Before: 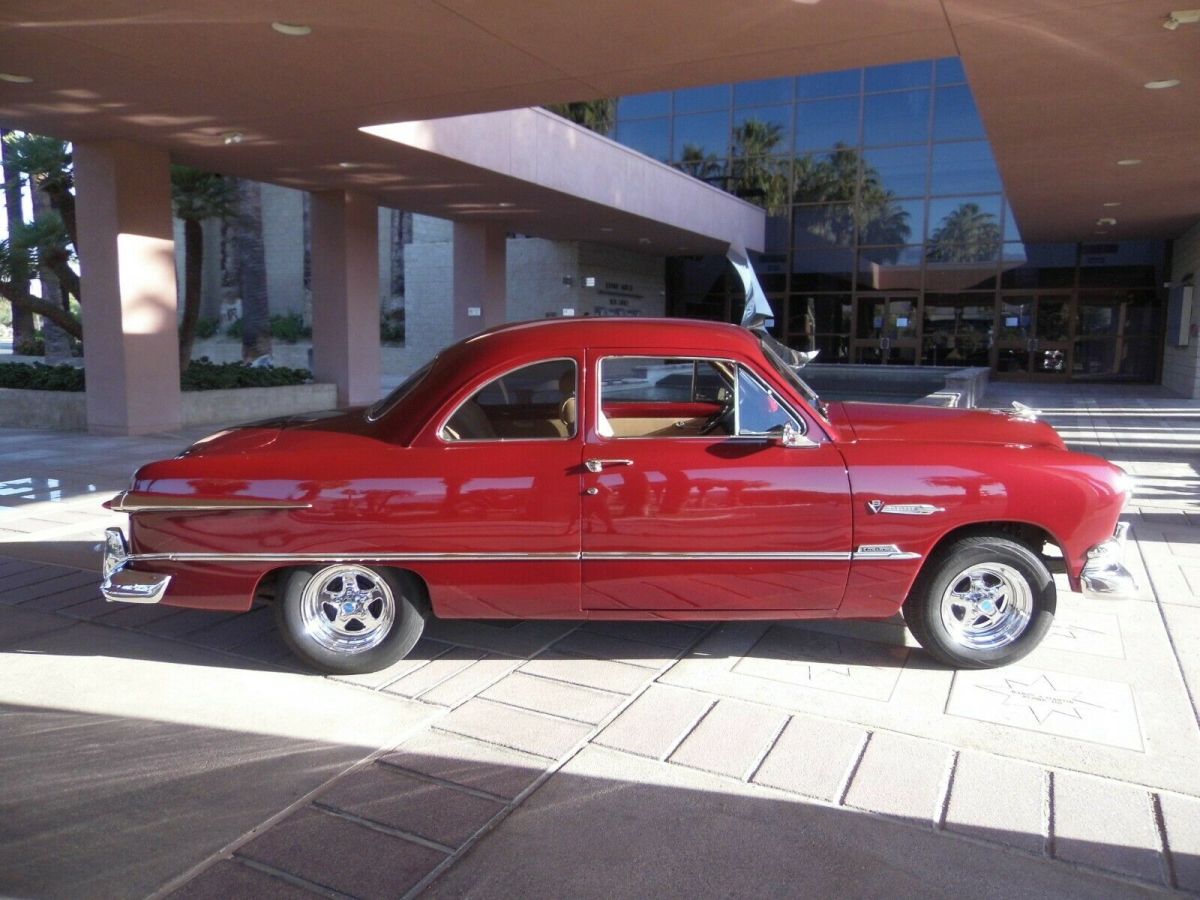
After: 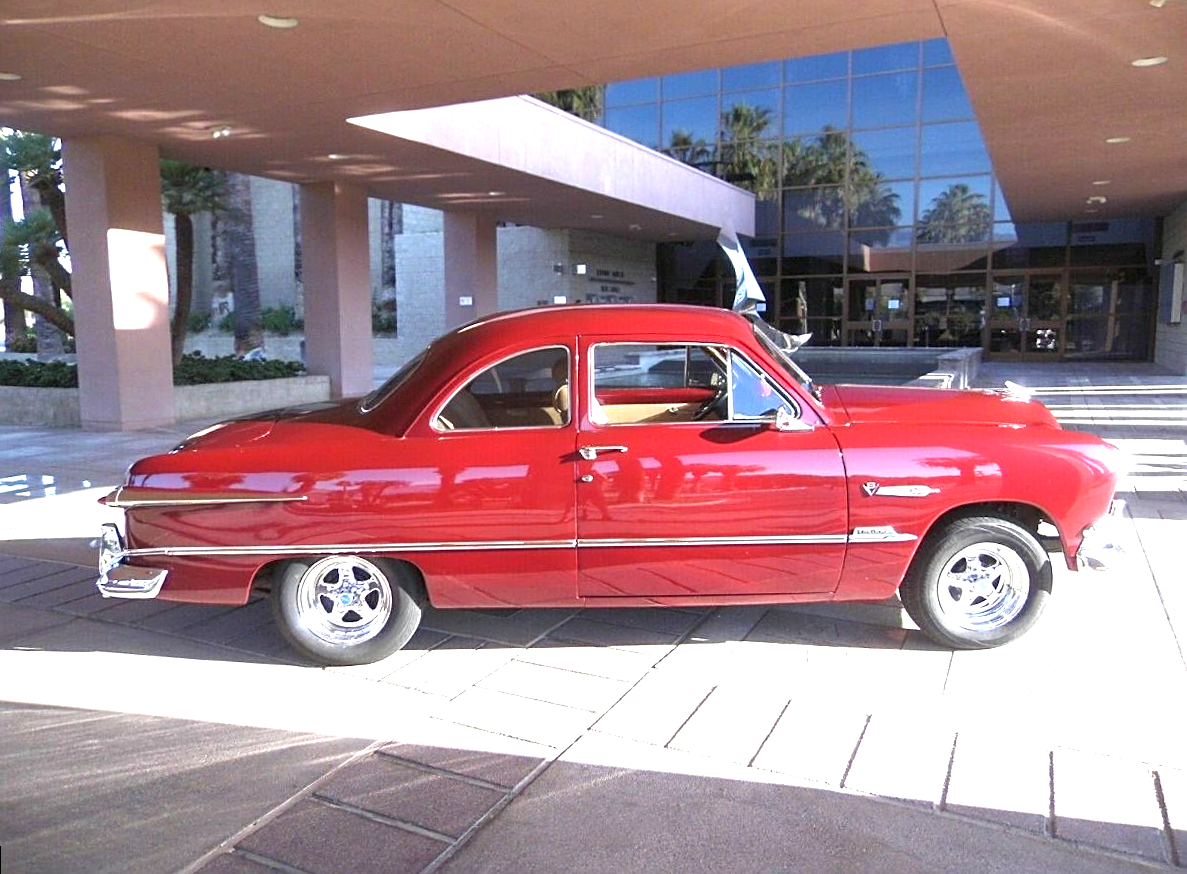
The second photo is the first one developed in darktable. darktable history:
rotate and perspective: rotation -1°, crop left 0.011, crop right 0.989, crop top 0.025, crop bottom 0.975
exposure: exposure 1.16 EV, compensate exposure bias true, compensate highlight preservation false
tone equalizer: on, module defaults
sharpen: on, module defaults
